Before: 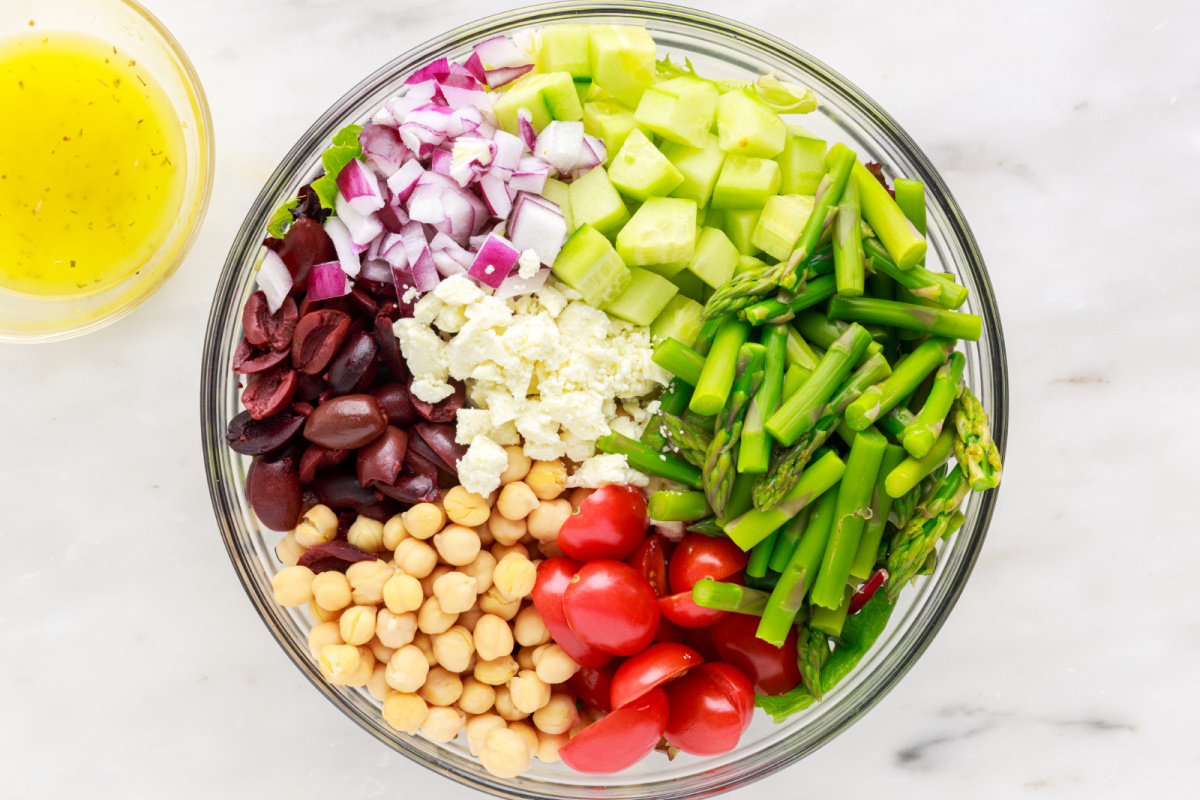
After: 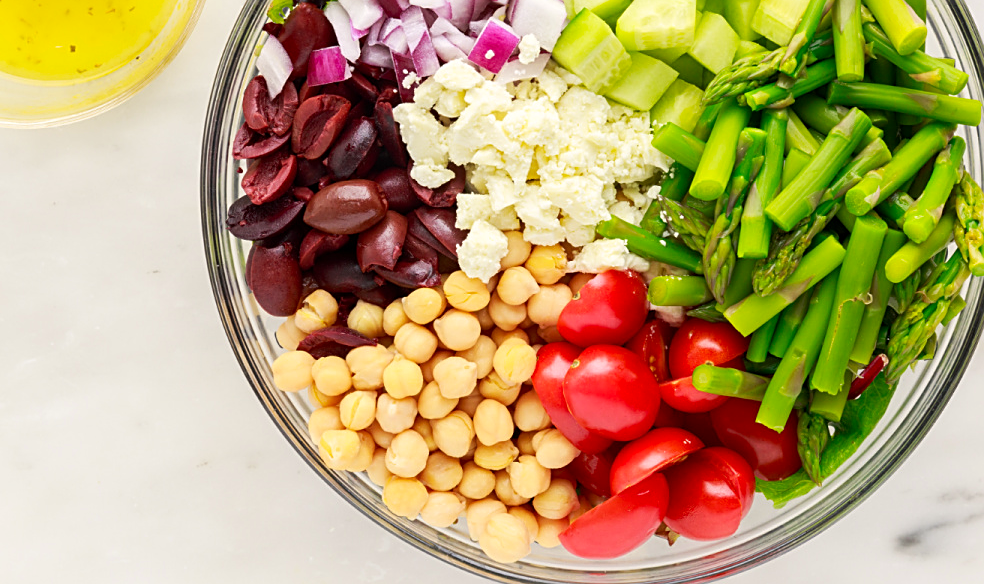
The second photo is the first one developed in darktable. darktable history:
color correction: highlights a* 0.548, highlights b* 2.8, saturation 1.1
sharpen: on, module defaults
crop: top 26.995%, right 17.943%
